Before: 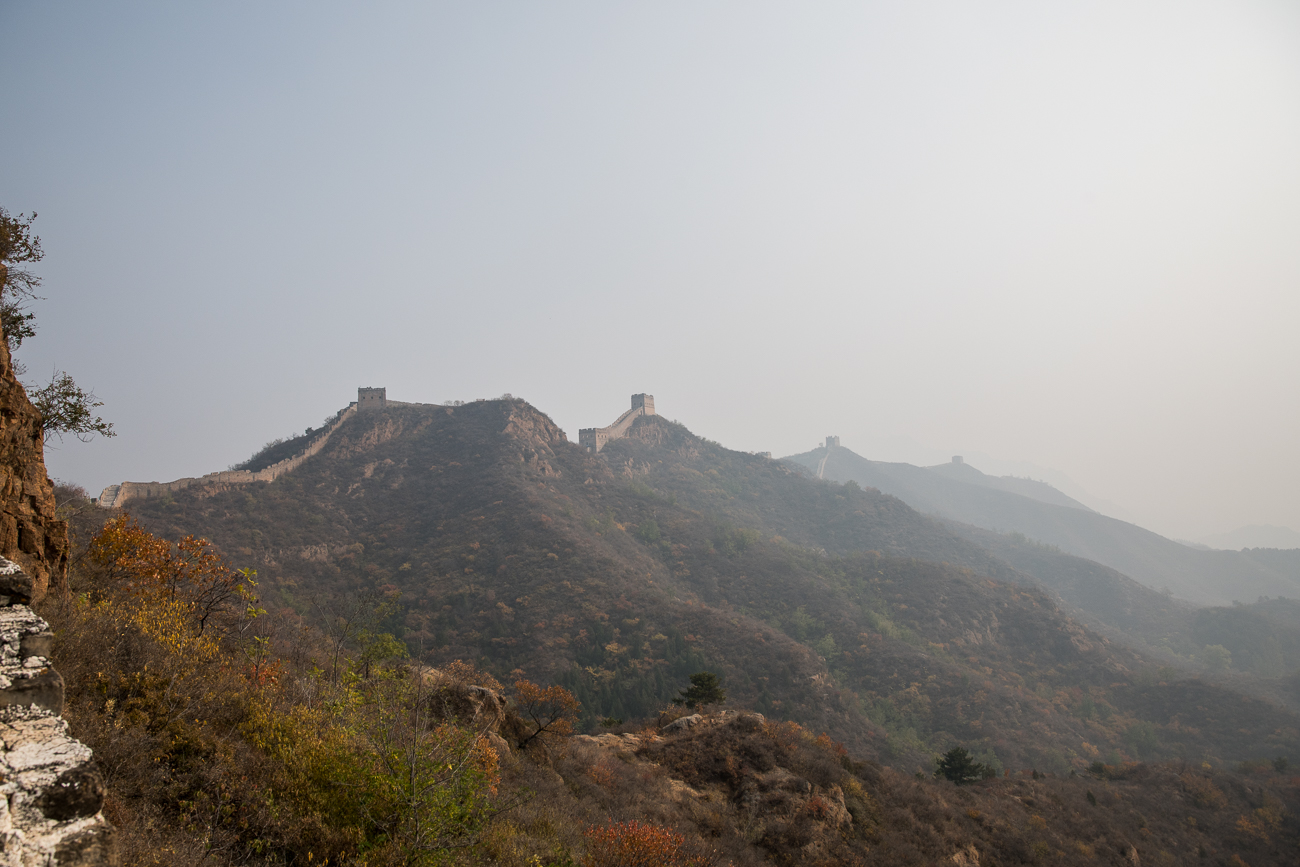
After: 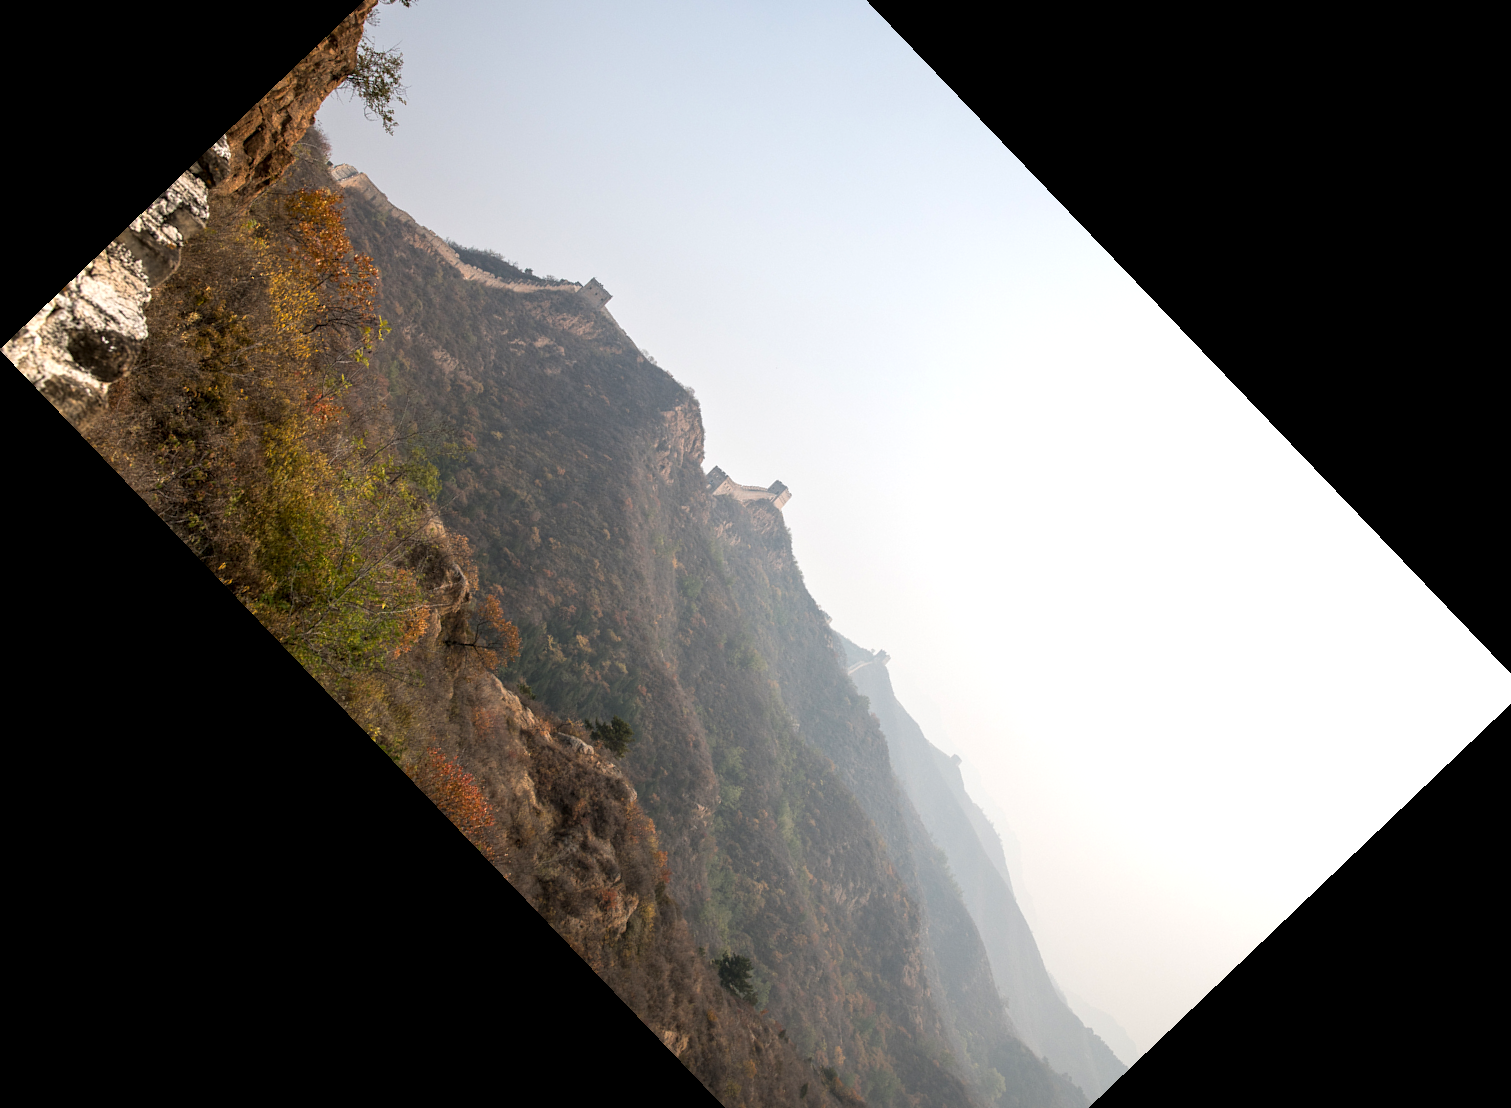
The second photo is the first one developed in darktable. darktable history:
exposure: black level correction 0, exposure 0.6 EV, compensate exposure bias true, compensate highlight preservation false
local contrast: highlights 100%, shadows 100%, detail 120%, midtone range 0.2
crop and rotate: angle -46.26°, top 16.234%, right 0.912%, bottom 11.704%
